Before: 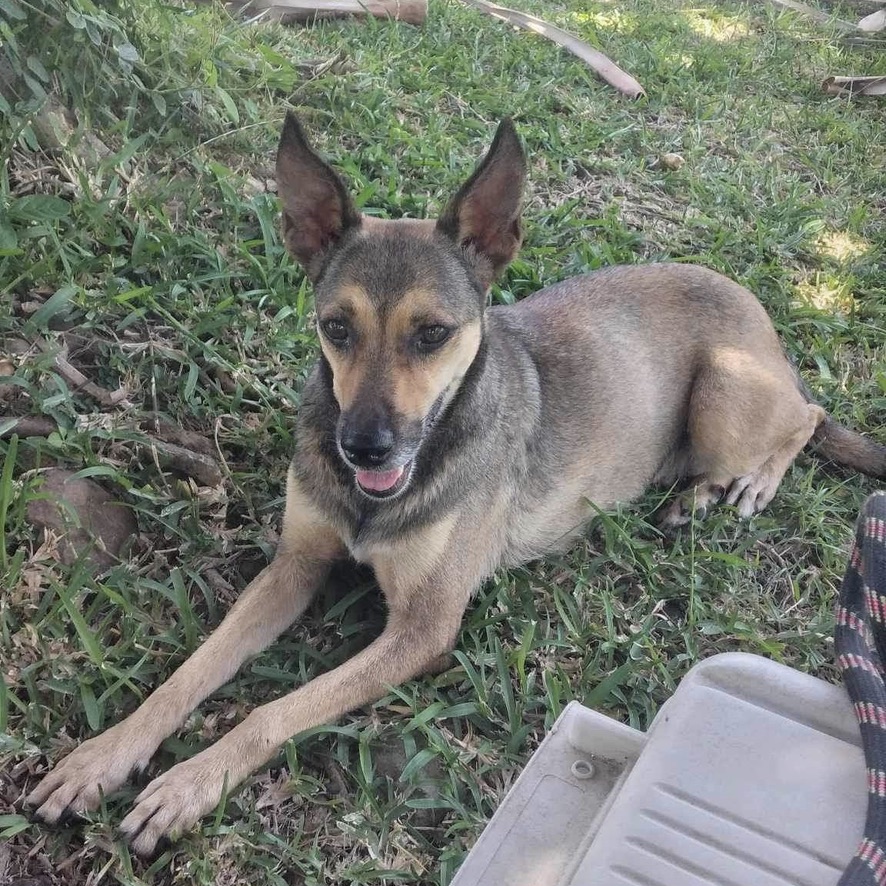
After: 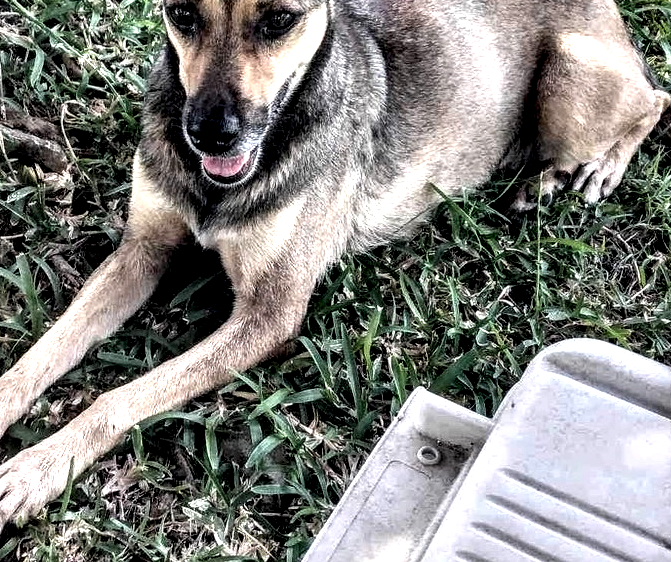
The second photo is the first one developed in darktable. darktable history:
local contrast: highlights 110%, shadows 45%, detail 293%
crop and rotate: left 17.386%, top 35.52%, right 6.869%, bottom 0.97%
